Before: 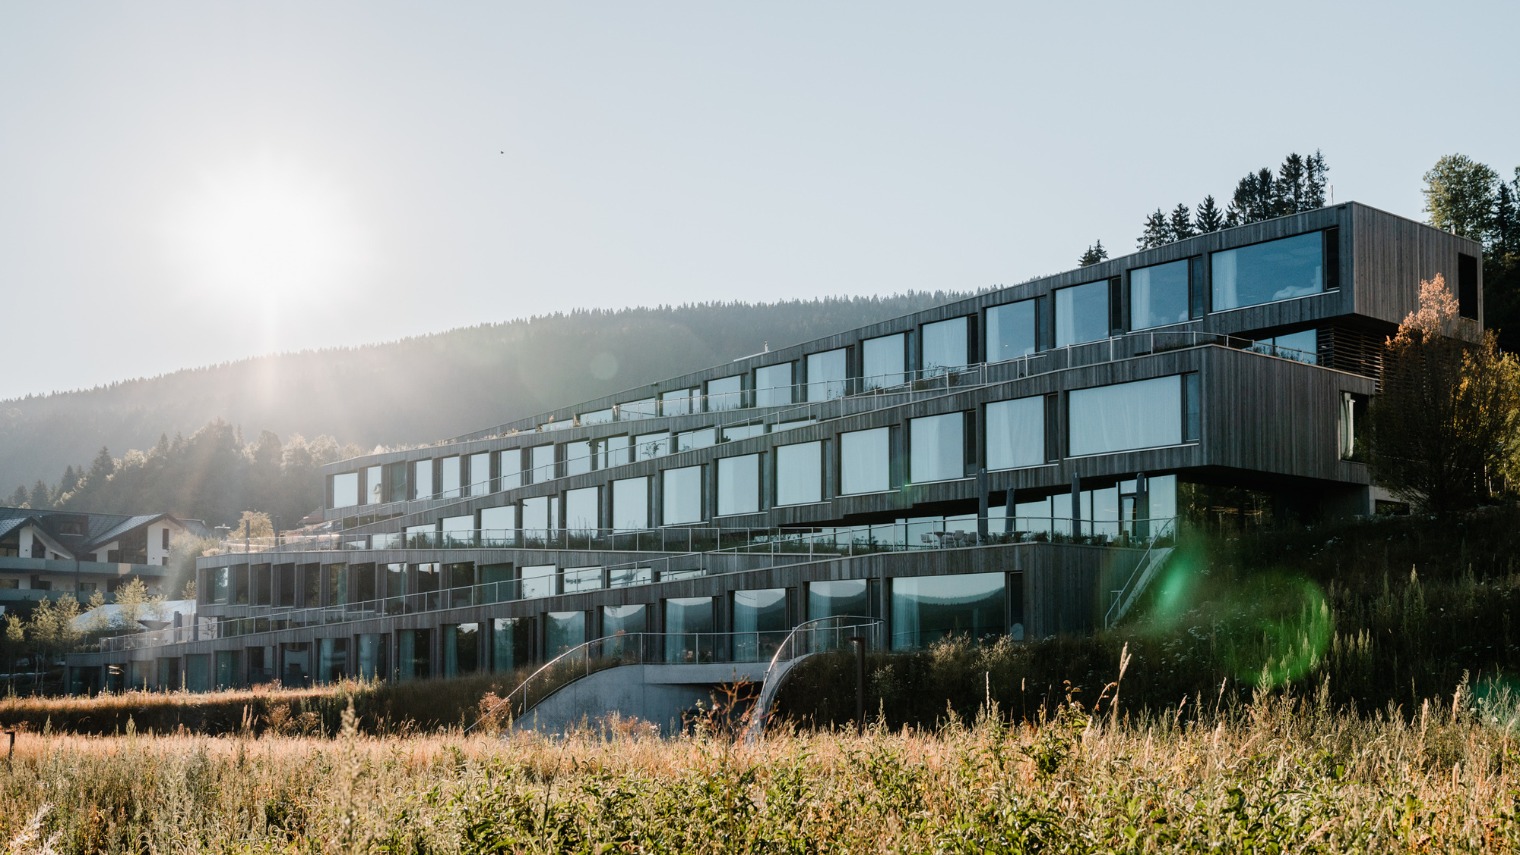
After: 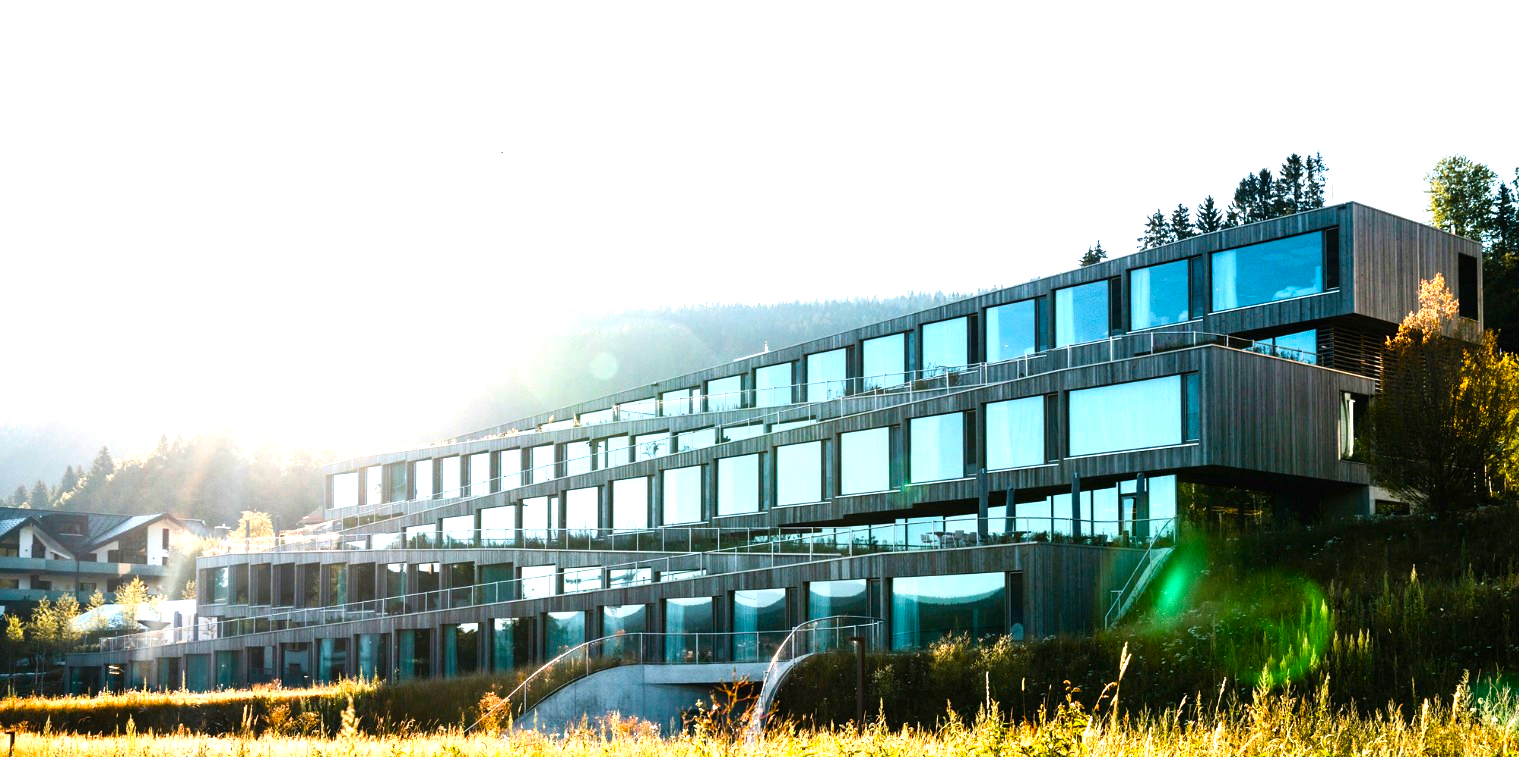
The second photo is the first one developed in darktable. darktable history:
color balance rgb: perceptual saturation grading › global saturation 35.903%, perceptual saturation grading › shadows 35.353%, perceptual brilliance grading › global brilliance 30.568%, perceptual brilliance grading › highlights 12.446%, perceptual brilliance grading › mid-tones 24.876%, global vibrance 20%
crop and rotate: top 0%, bottom 11.415%
